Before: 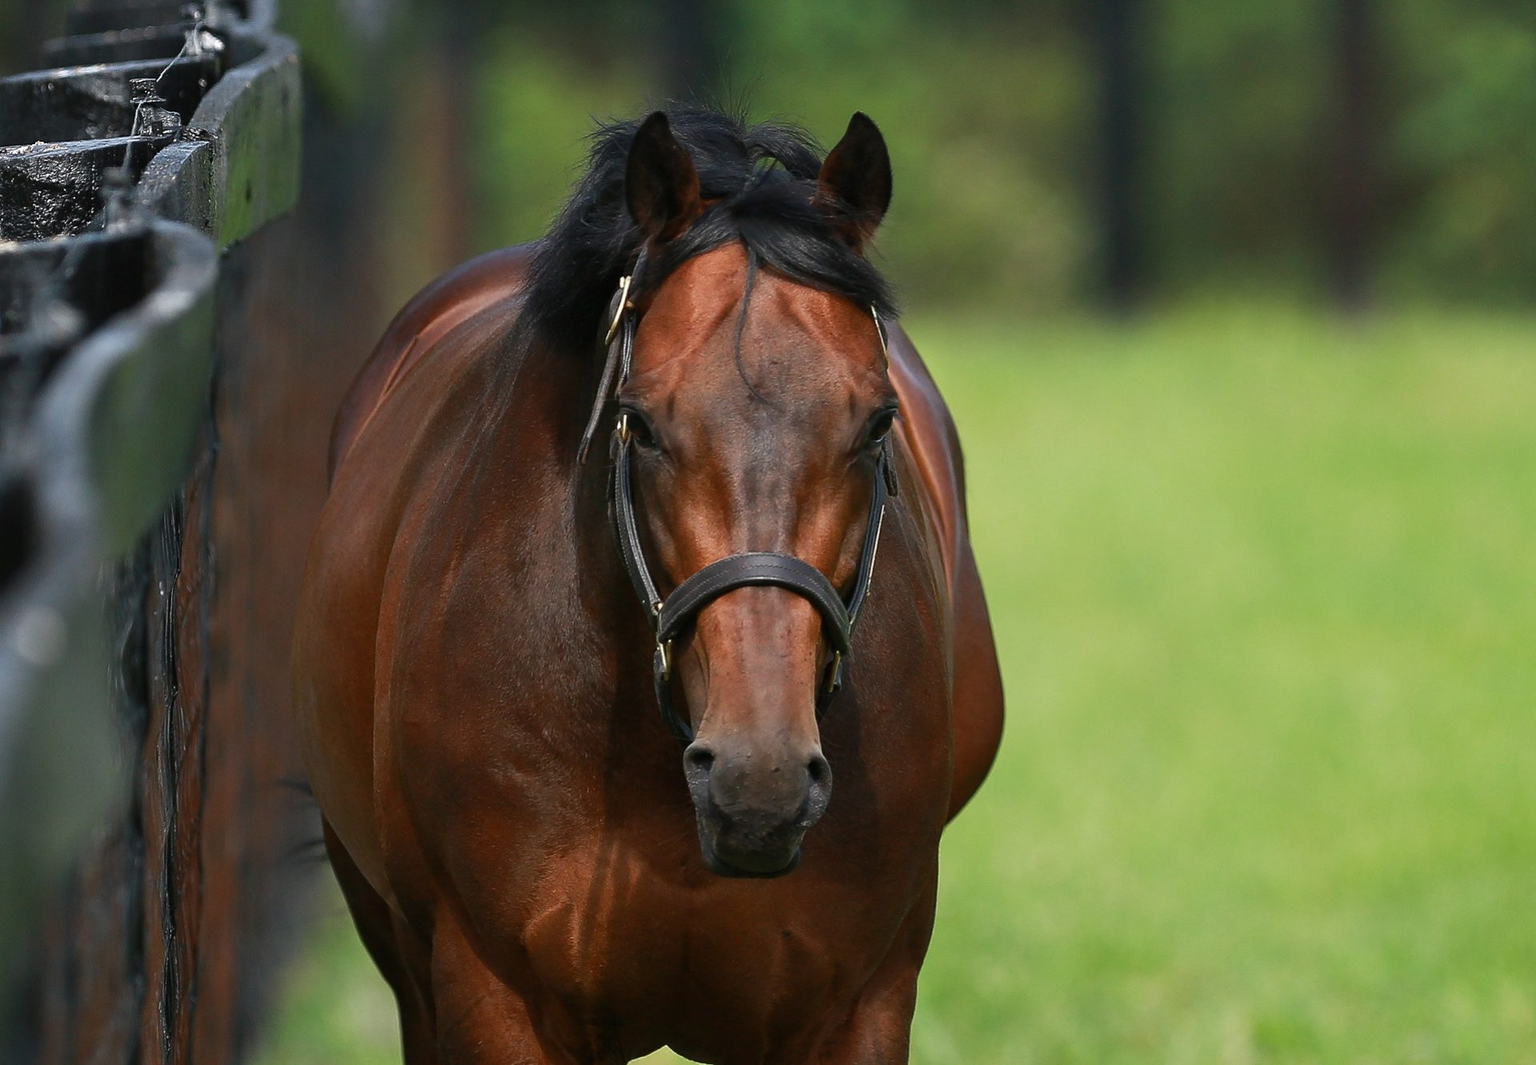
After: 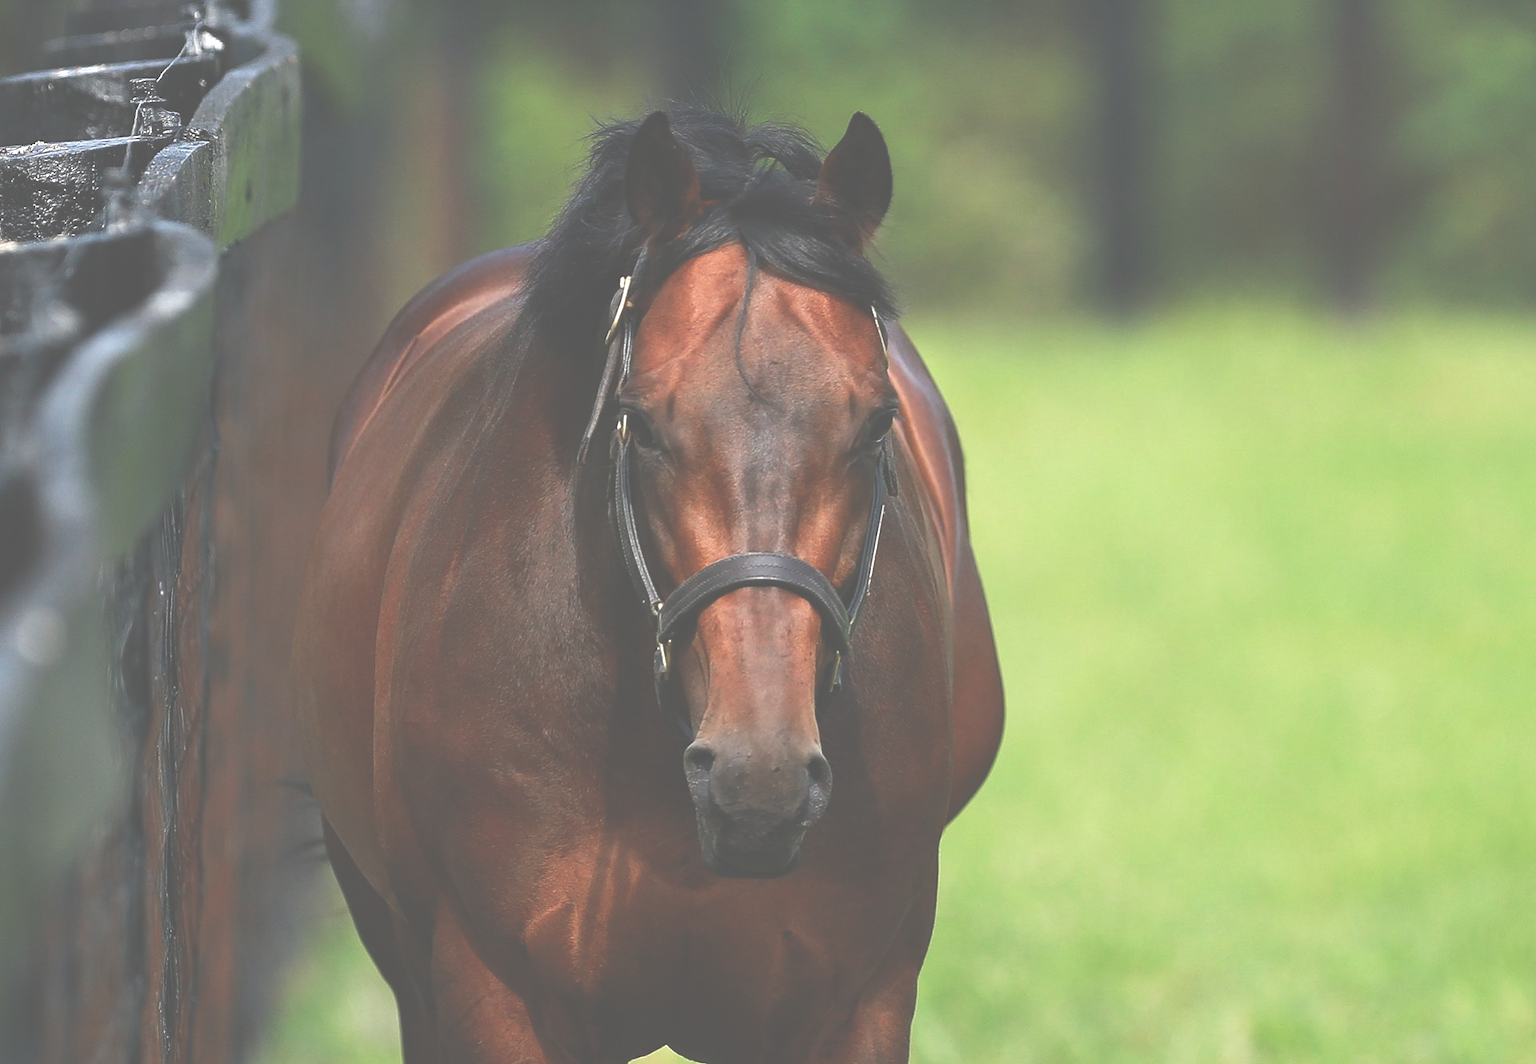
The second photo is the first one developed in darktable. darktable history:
exposure: black level correction -0.073, exposure 0.501 EV, compensate highlight preservation false
